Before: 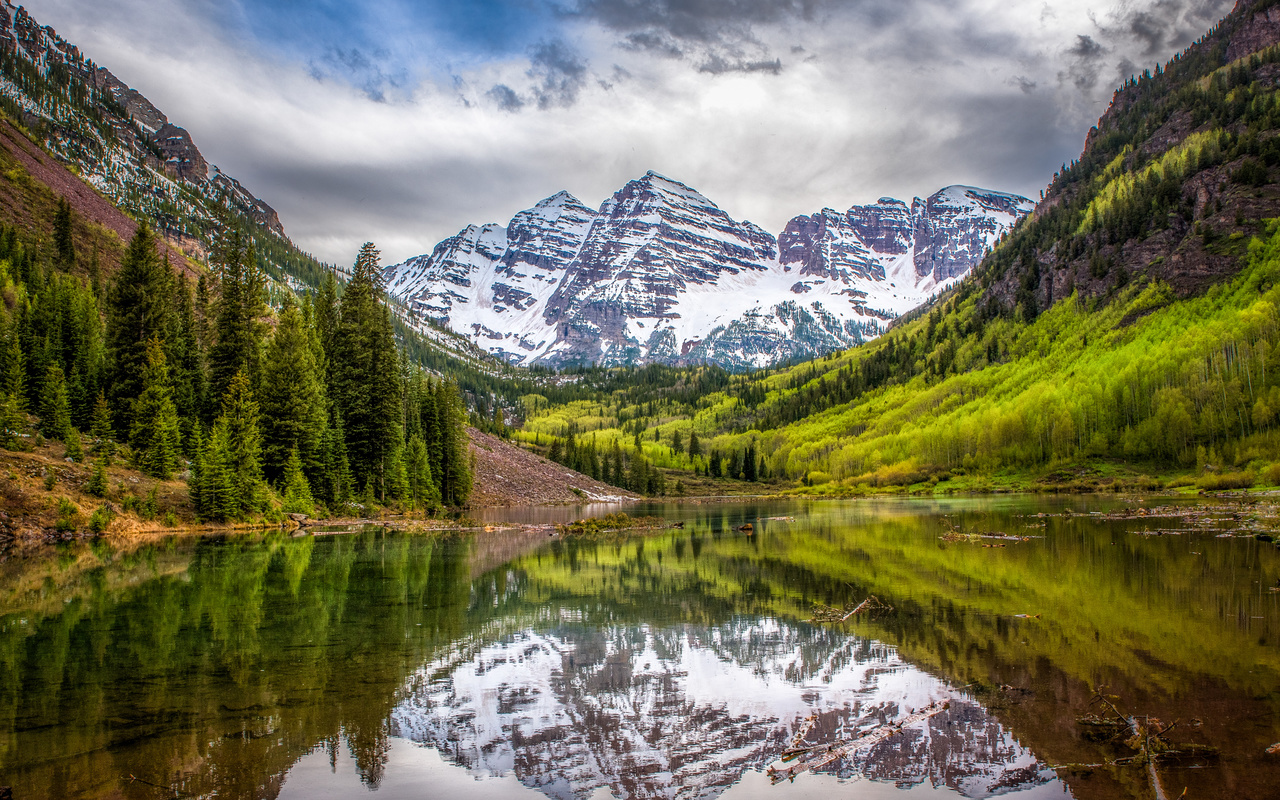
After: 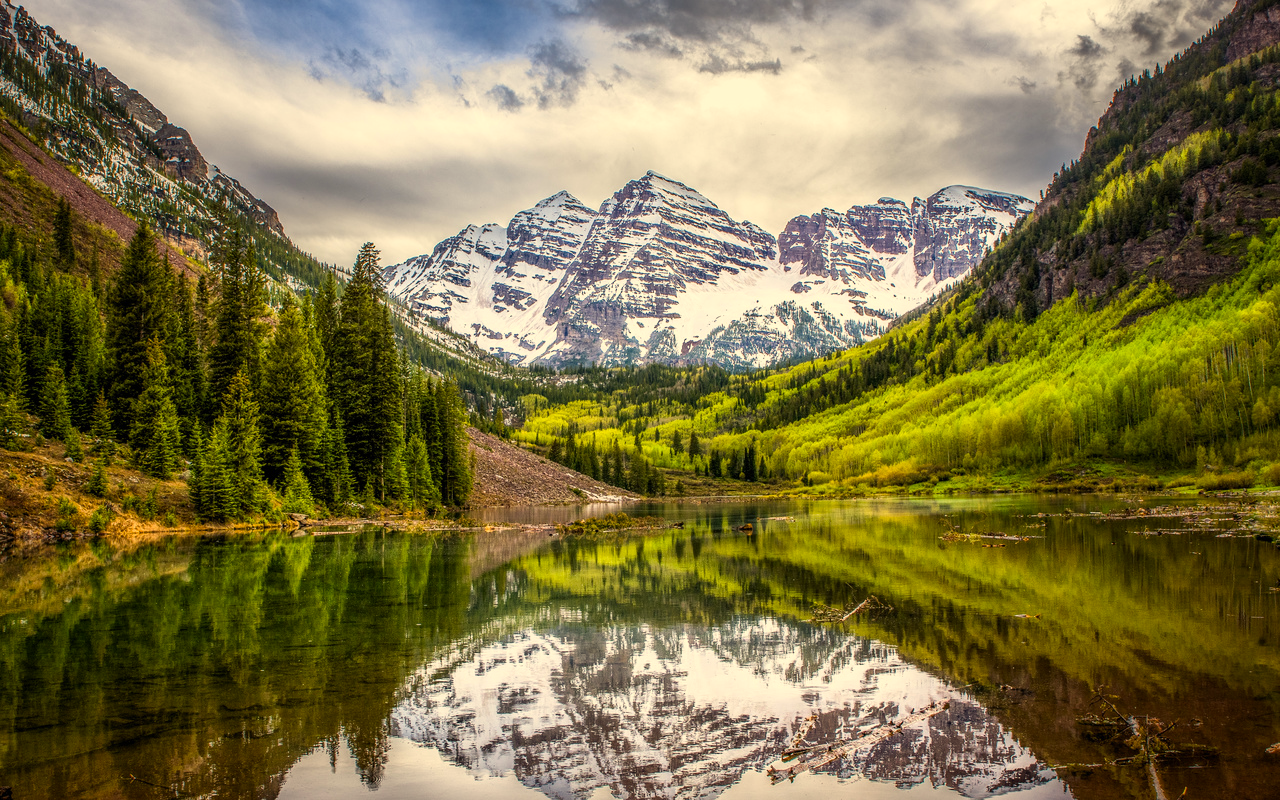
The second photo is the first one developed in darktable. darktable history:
contrast brightness saturation: contrast 0.147, brightness 0.043
color correction: highlights a* 2.33, highlights b* 23.16
